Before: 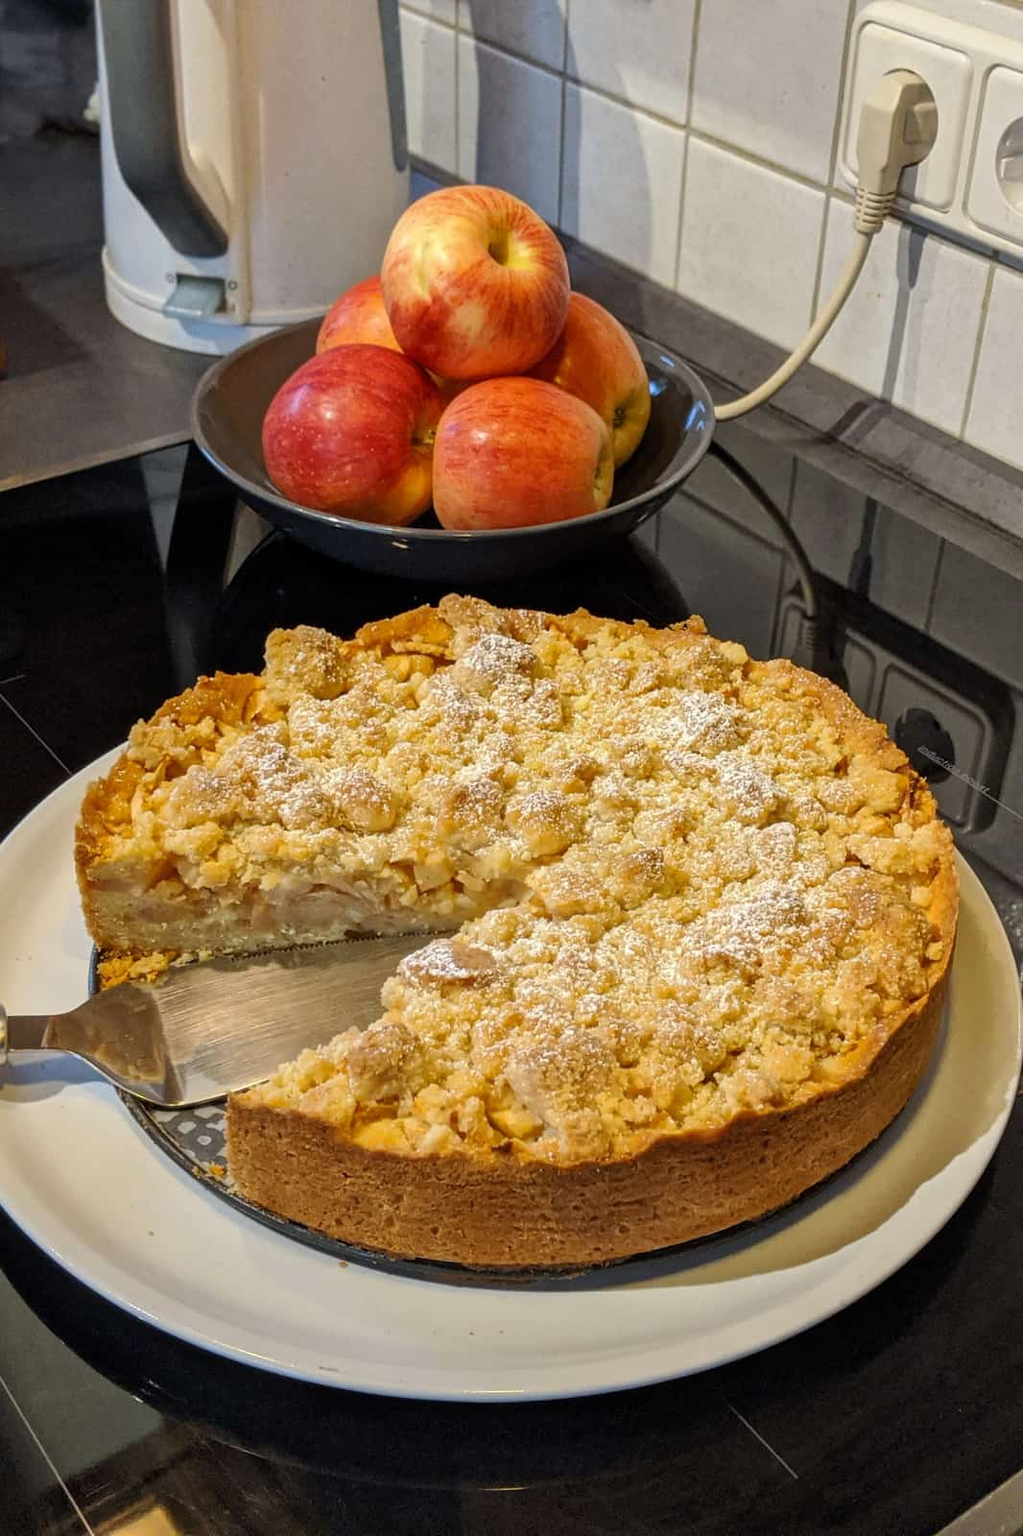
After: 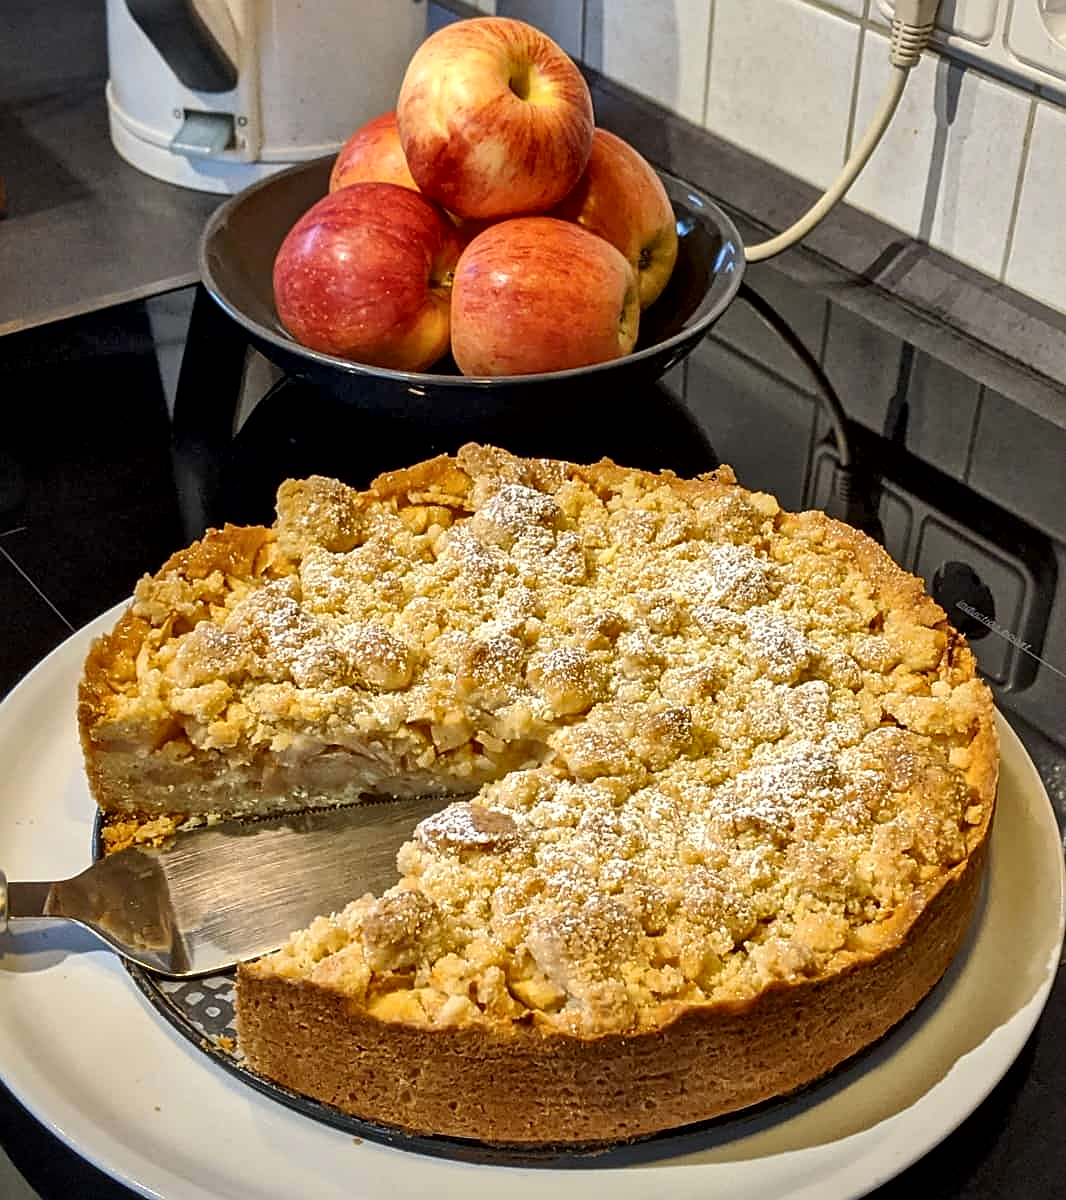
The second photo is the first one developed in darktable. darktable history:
local contrast: mode bilateral grid, contrast 100, coarseness 100, detail 165%, midtone range 0.2
sharpen: on, module defaults
crop: top 11.038%, bottom 13.962%
